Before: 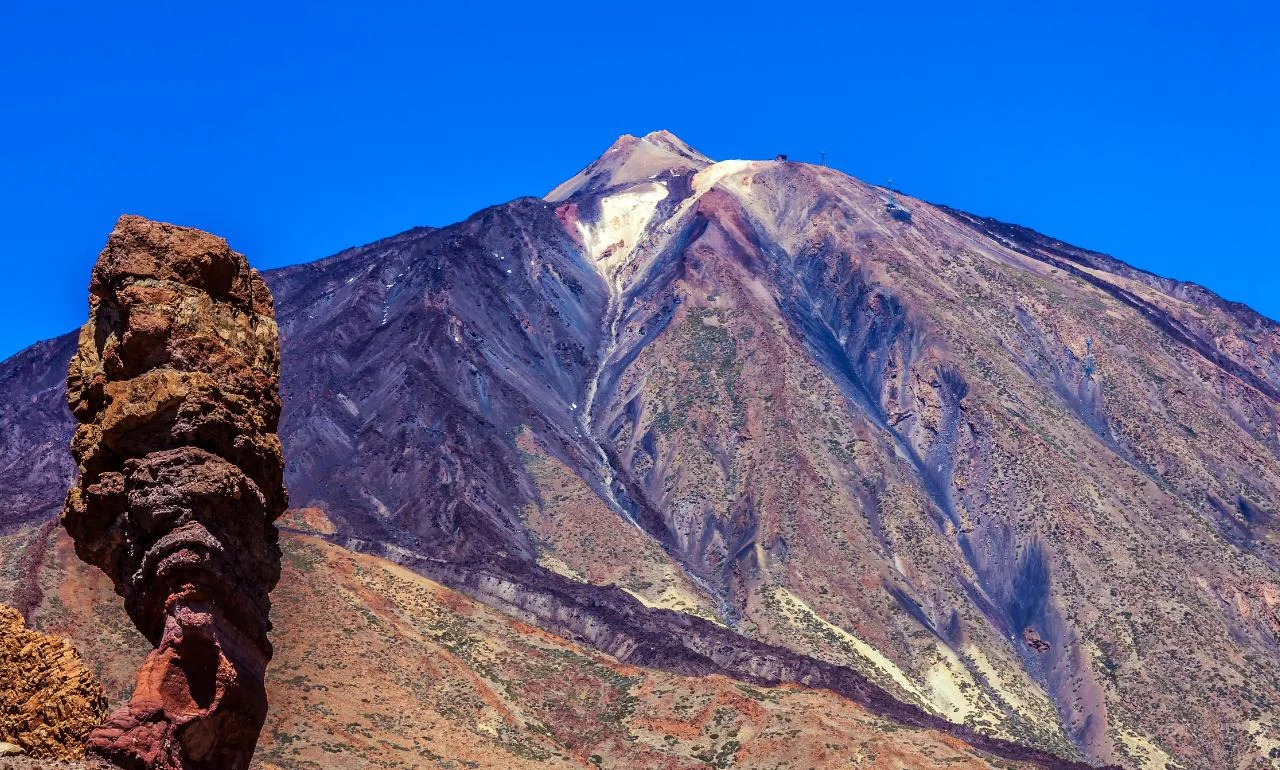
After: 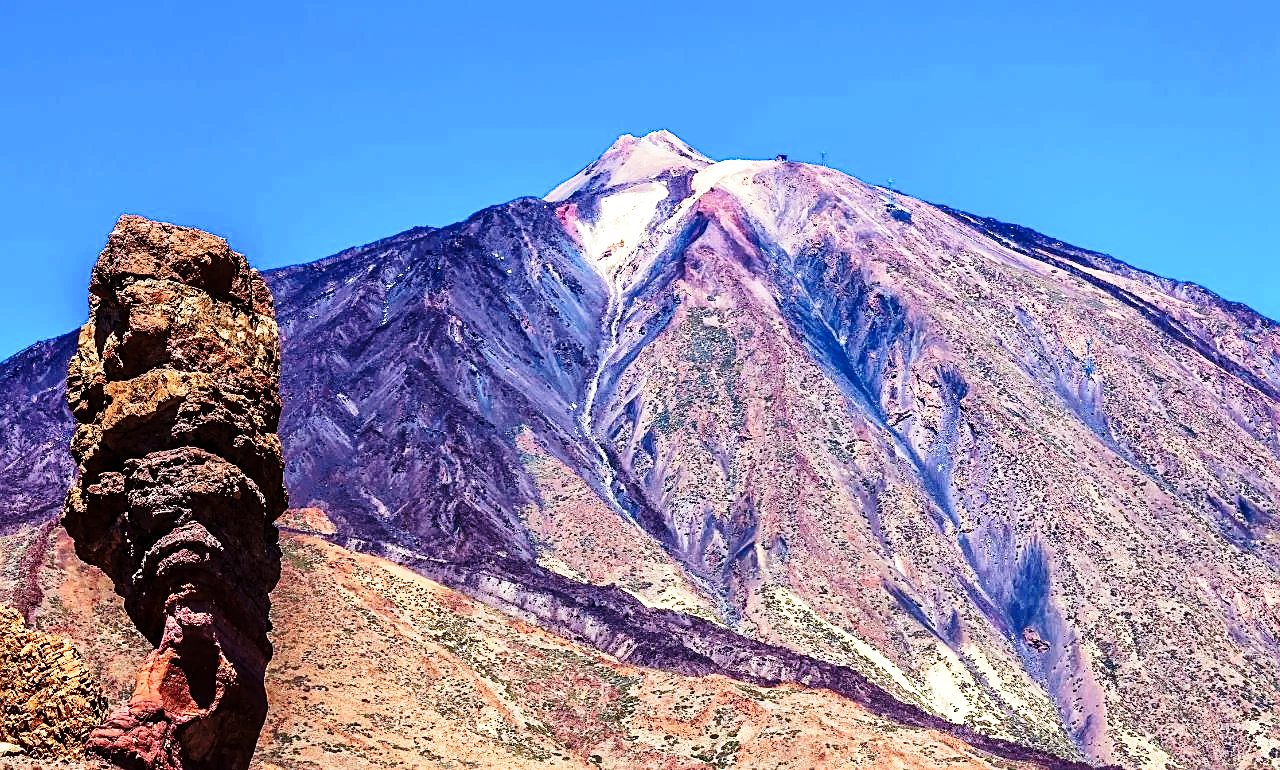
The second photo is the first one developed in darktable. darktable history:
sharpen: on, module defaults
velvia: on, module defaults
tone equalizer: -8 EV -0.417 EV, -7 EV -0.389 EV, -6 EV -0.333 EV, -5 EV -0.222 EV, -3 EV 0.222 EV, -2 EV 0.333 EV, -1 EV 0.389 EV, +0 EV 0.417 EV, edges refinement/feathering 500, mask exposure compensation -1.57 EV, preserve details no
base curve: curves: ch0 [(0, 0) (0.028, 0.03) (0.121, 0.232) (0.46, 0.748) (0.859, 0.968) (1, 1)], preserve colors none
